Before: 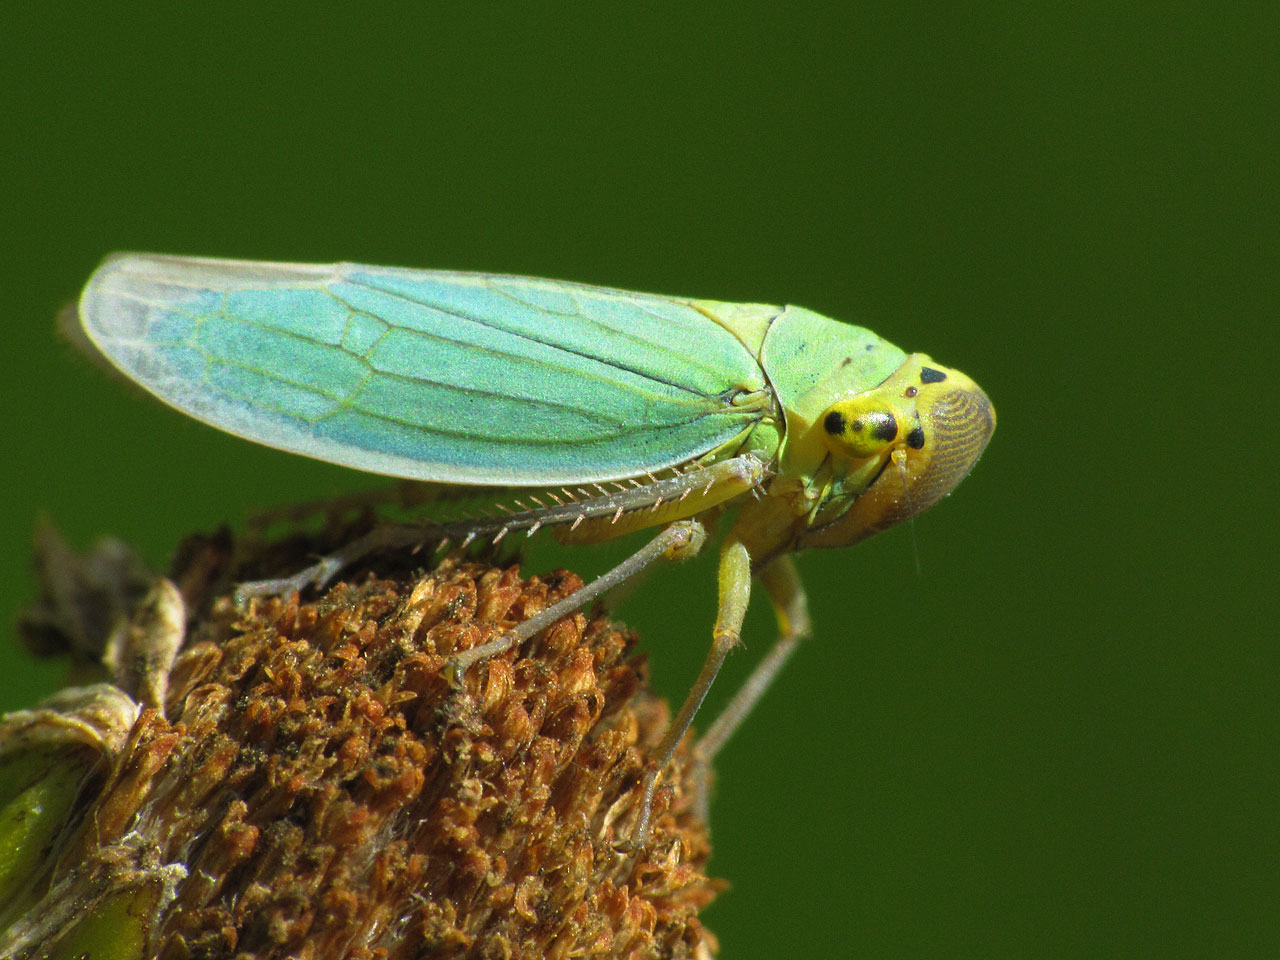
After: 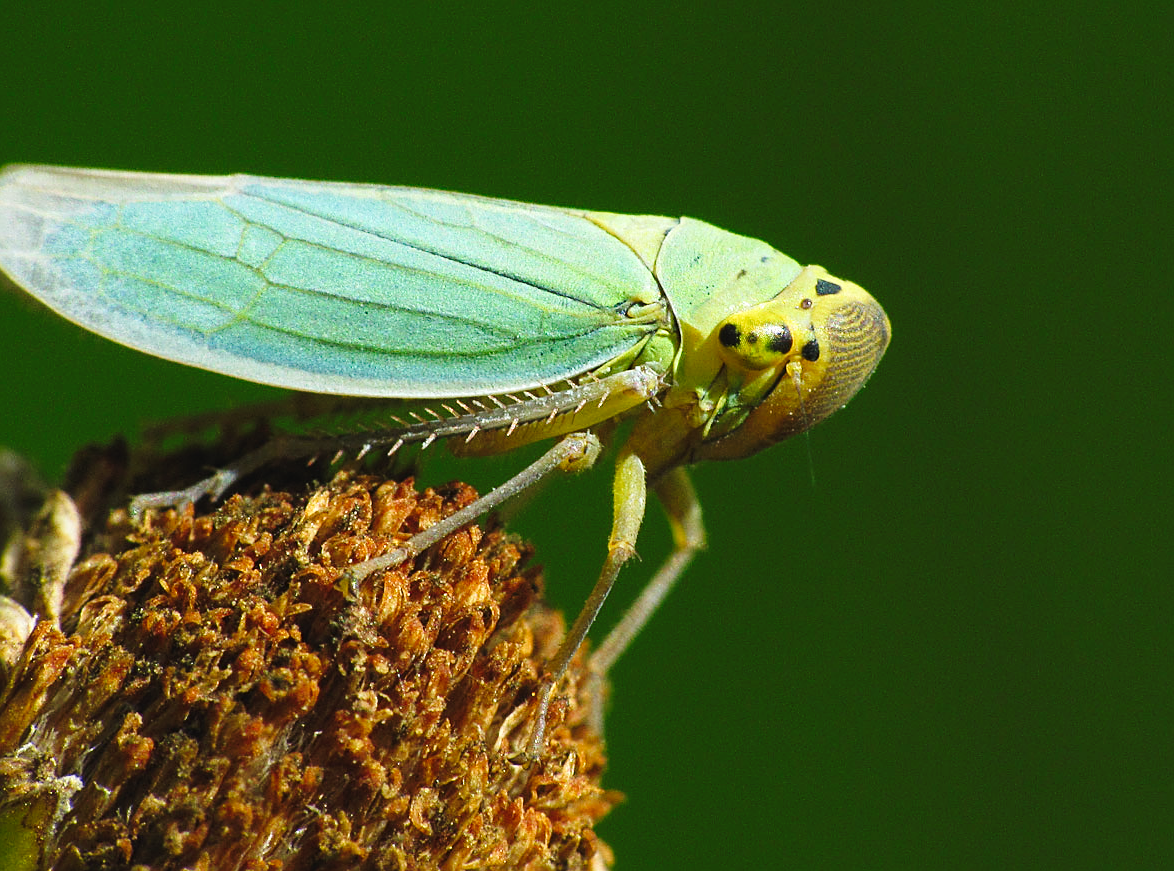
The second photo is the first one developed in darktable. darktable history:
tone curve: curves: ch0 [(0, 0) (0.003, 0.031) (0.011, 0.033) (0.025, 0.036) (0.044, 0.045) (0.069, 0.06) (0.1, 0.079) (0.136, 0.109) (0.177, 0.15) (0.224, 0.192) (0.277, 0.262) (0.335, 0.347) (0.399, 0.433) (0.468, 0.528) (0.543, 0.624) (0.623, 0.705) (0.709, 0.788) (0.801, 0.865) (0.898, 0.933) (1, 1)], preserve colors none
crop and rotate: left 8.262%, top 9.226%
sharpen: on, module defaults
